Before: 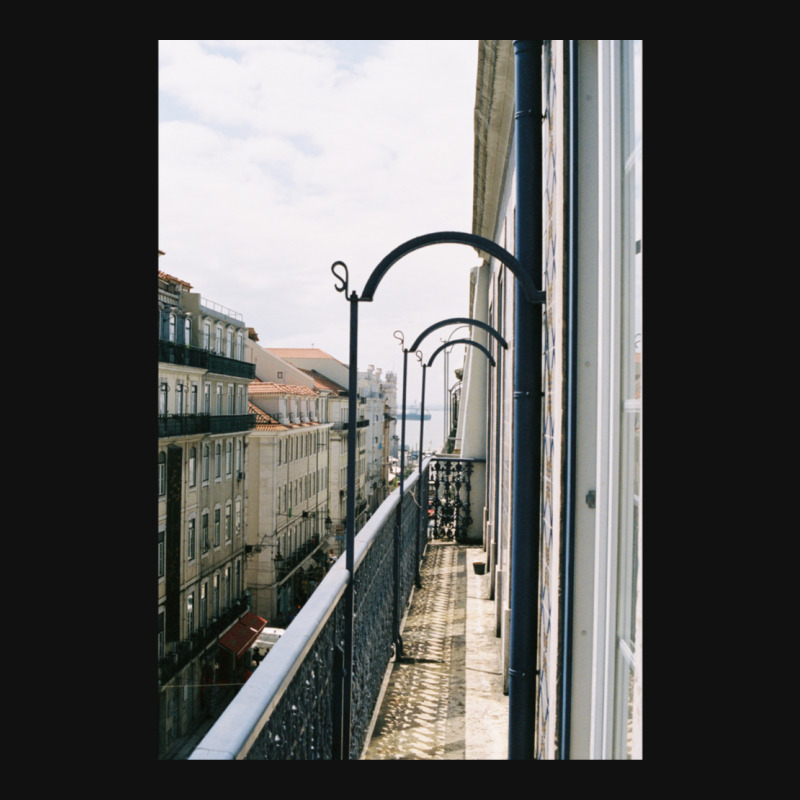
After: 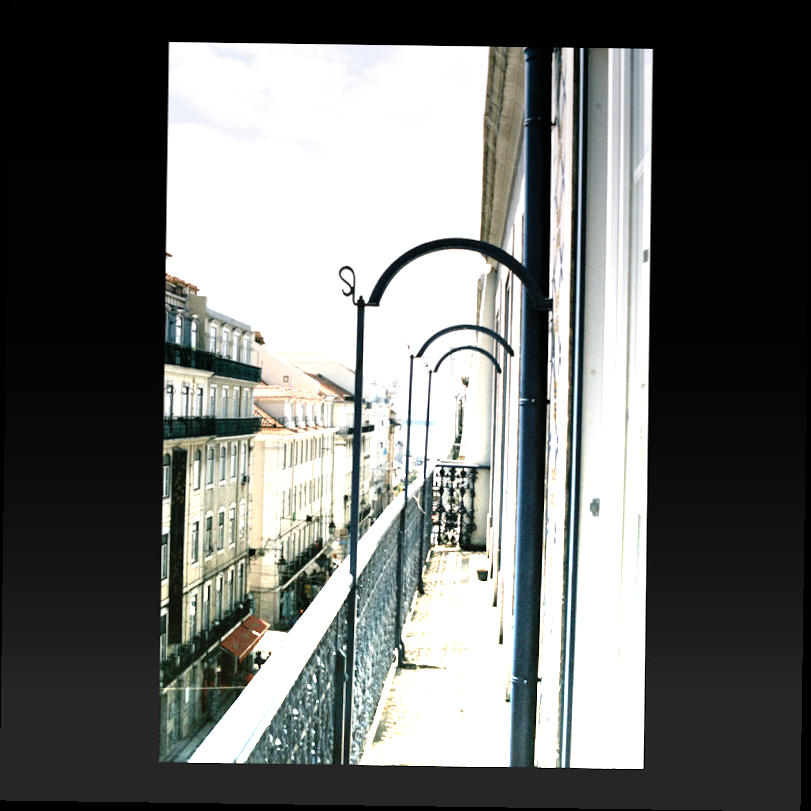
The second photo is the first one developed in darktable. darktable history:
graduated density: density -3.9 EV
tone curve: curves: ch0 [(0, 0) (0.003, 0.025) (0.011, 0.027) (0.025, 0.032) (0.044, 0.037) (0.069, 0.044) (0.1, 0.054) (0.136, 0.084) (0.177, 0.128) (0.224, 0.196) (0.277, 0.281) (0.335, 0.376) (0.399, 0.461) (0.468, 0.534) (0.543, 0.613) (0.623, 0.692) (0.709, 0.77) (0.801, 0.849) (0.898, 0.934) (1, 1)], preserve colors none
levels: levels [0.029, 0.545, 0.971]
rotate and perspective: rotation 0.8°, automatic cropping off
